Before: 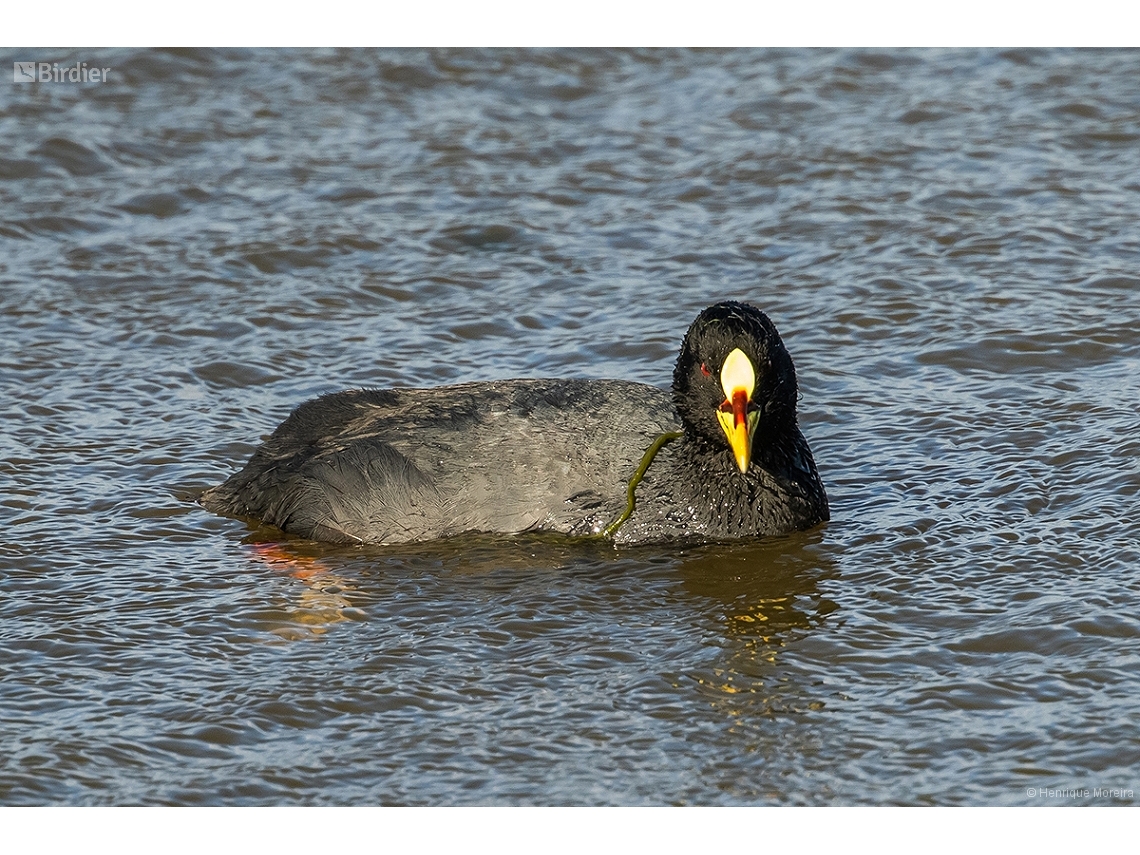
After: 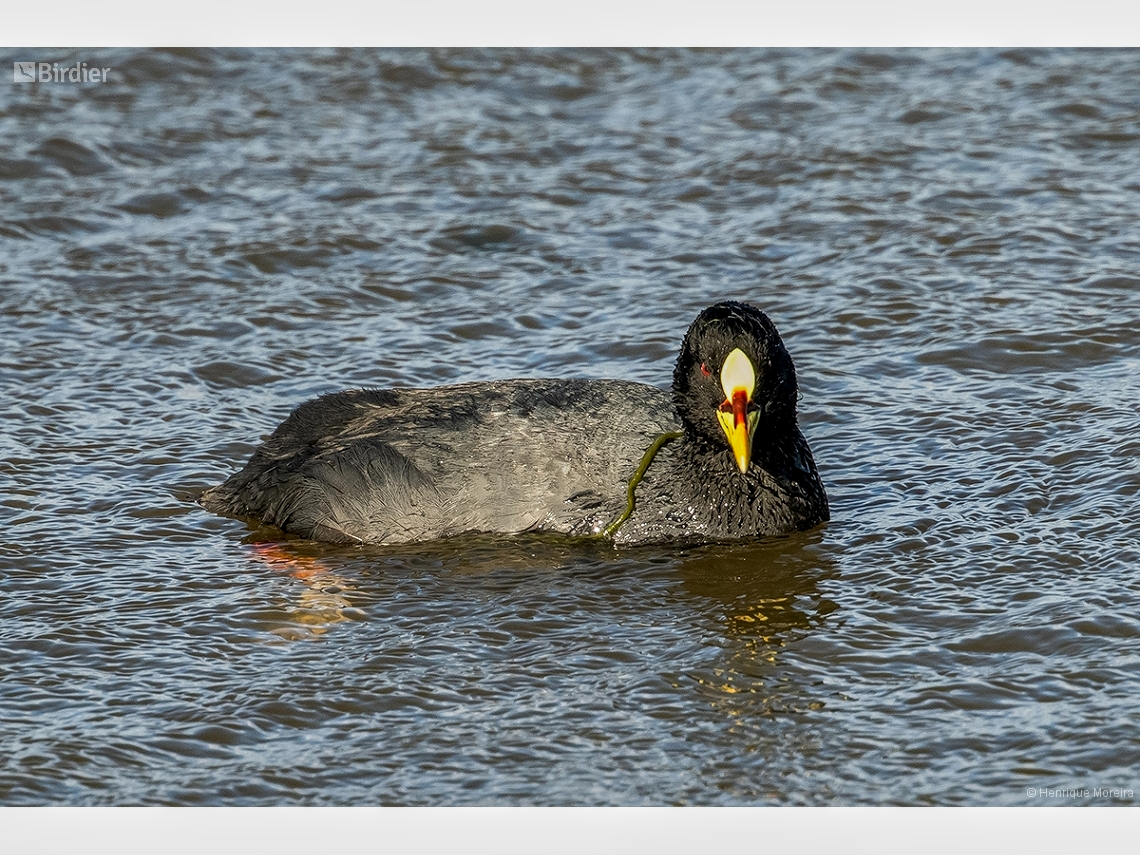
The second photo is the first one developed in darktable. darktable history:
tone equalizer: -8 EV -0.002 EV, -7 EV 0.005 EV, -6 EV -0.009 EV, -5 EV 0.011 EV, -4 EV -0.012 EV, -3 EV 0.007 EV, -2 EV -0.062 EV, -1 EV -0.293 EV, +0 EV -0.582 EV, smoothing diameter 2%, edges refinement/feathering 20, mask exposure compensation -1.57 EV, filter diffusion 5
local contrast: detail 130%
